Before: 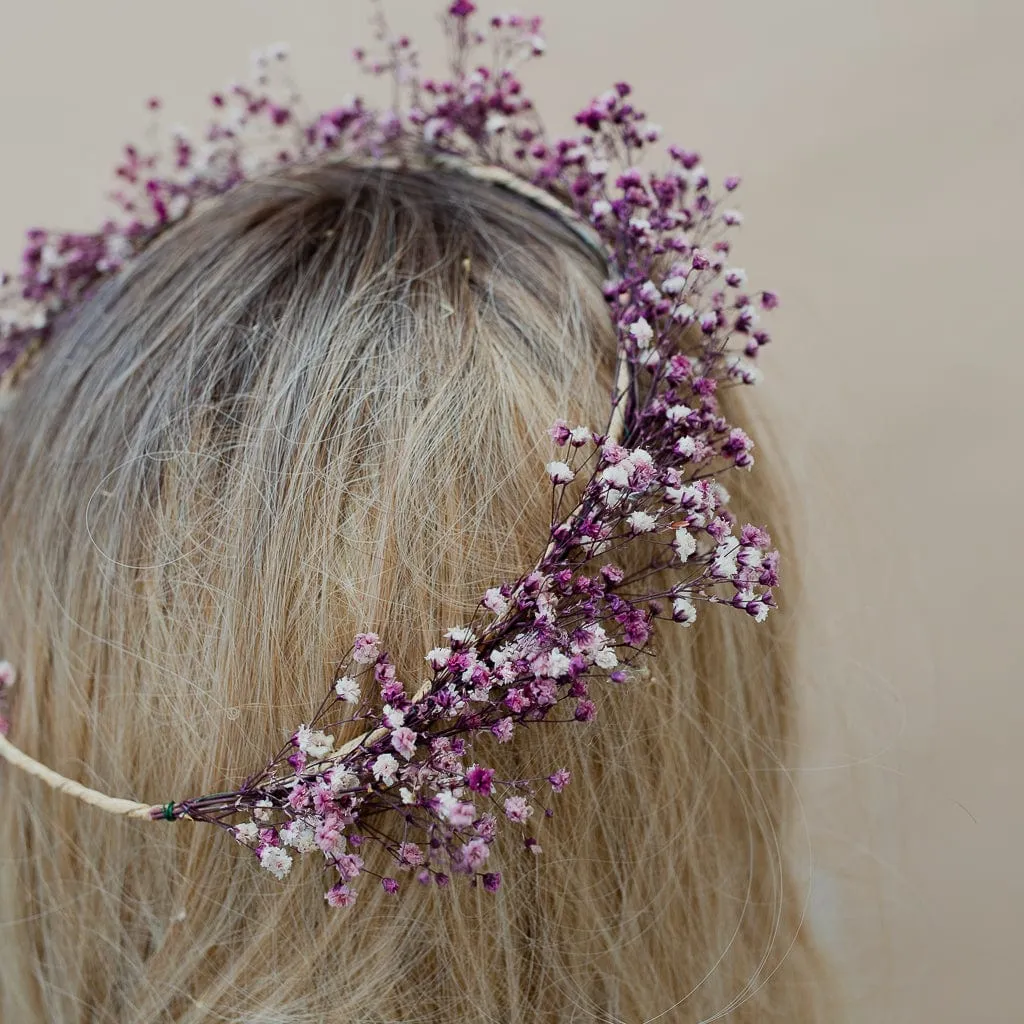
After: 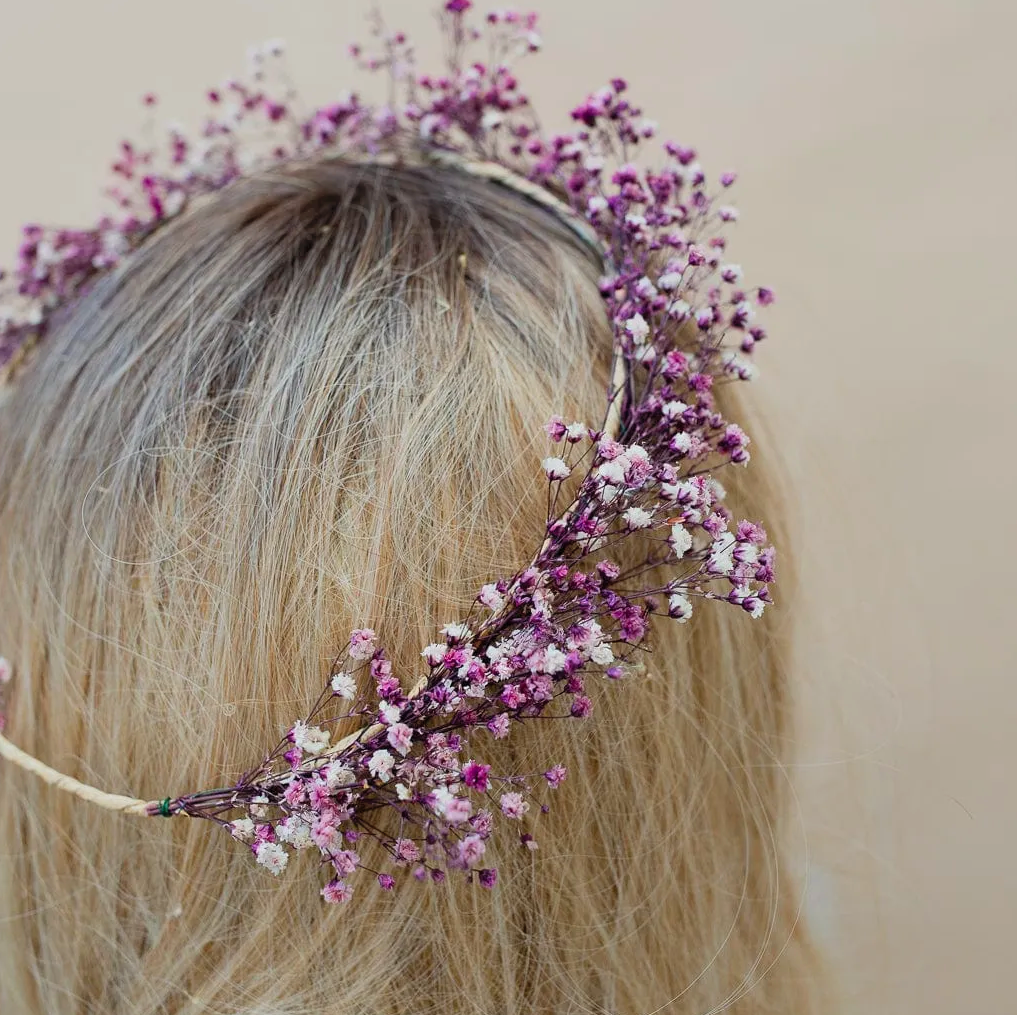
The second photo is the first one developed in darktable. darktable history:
crop: left 0.434%, top 0.485%, right 0.244%, bottom 0.386%
contrast brightness saturation: brightness 0.09, saturation 0.19
